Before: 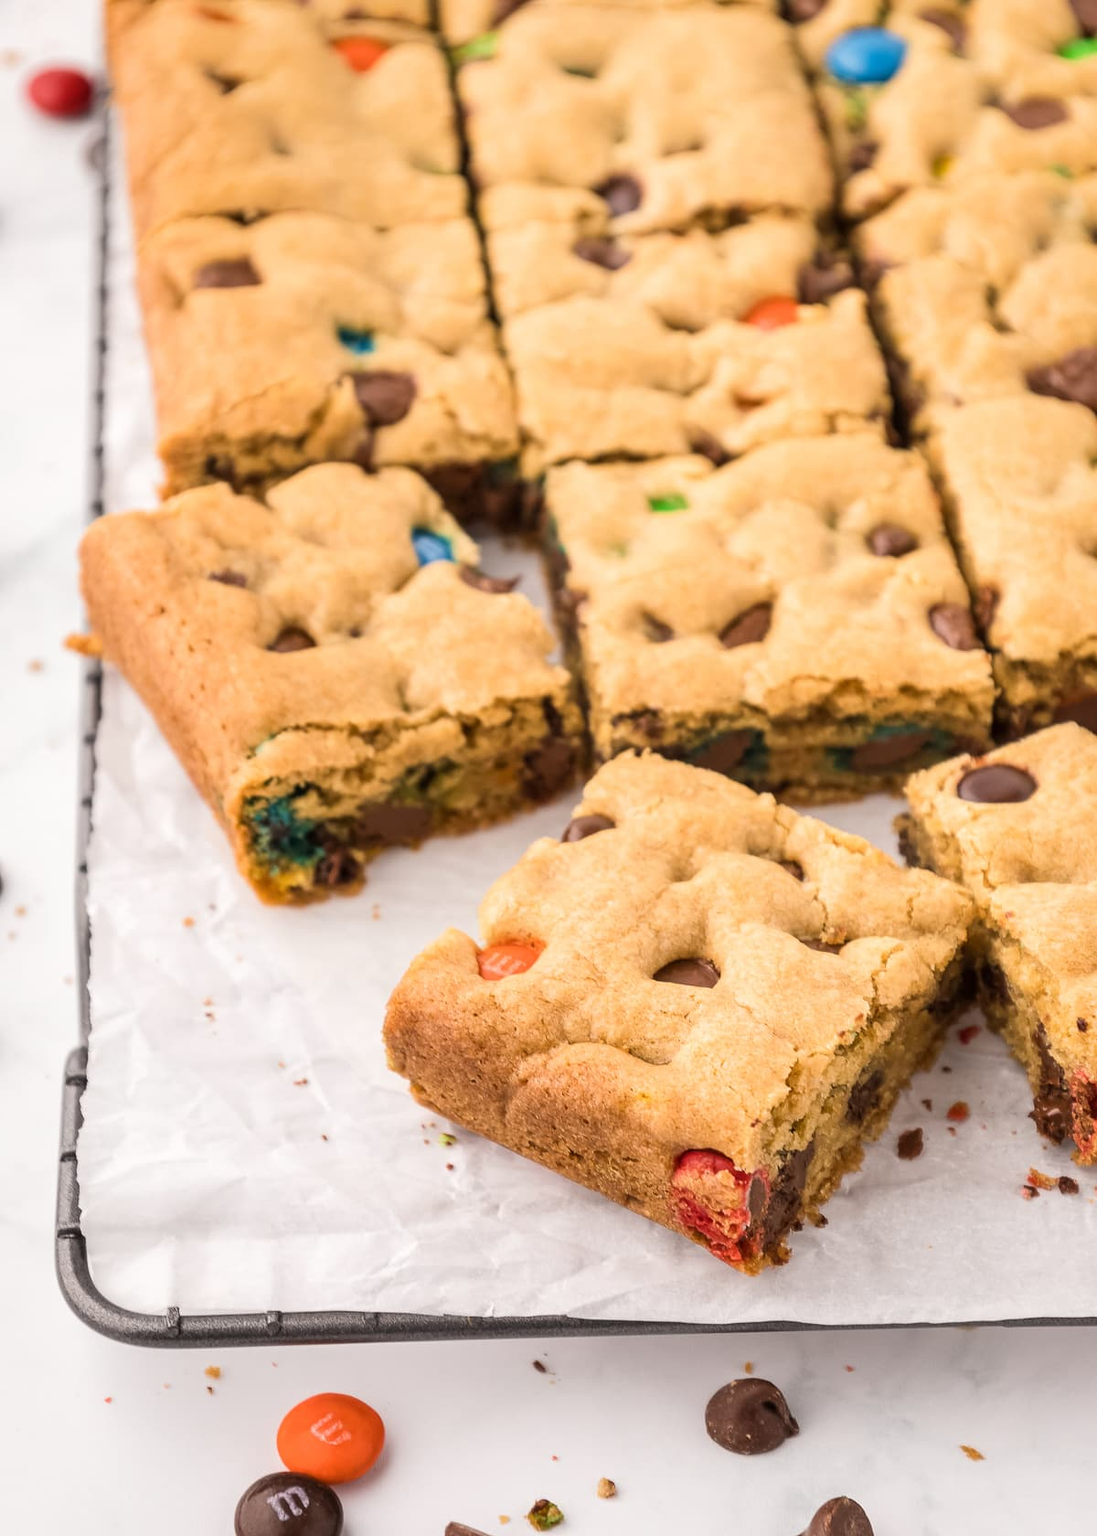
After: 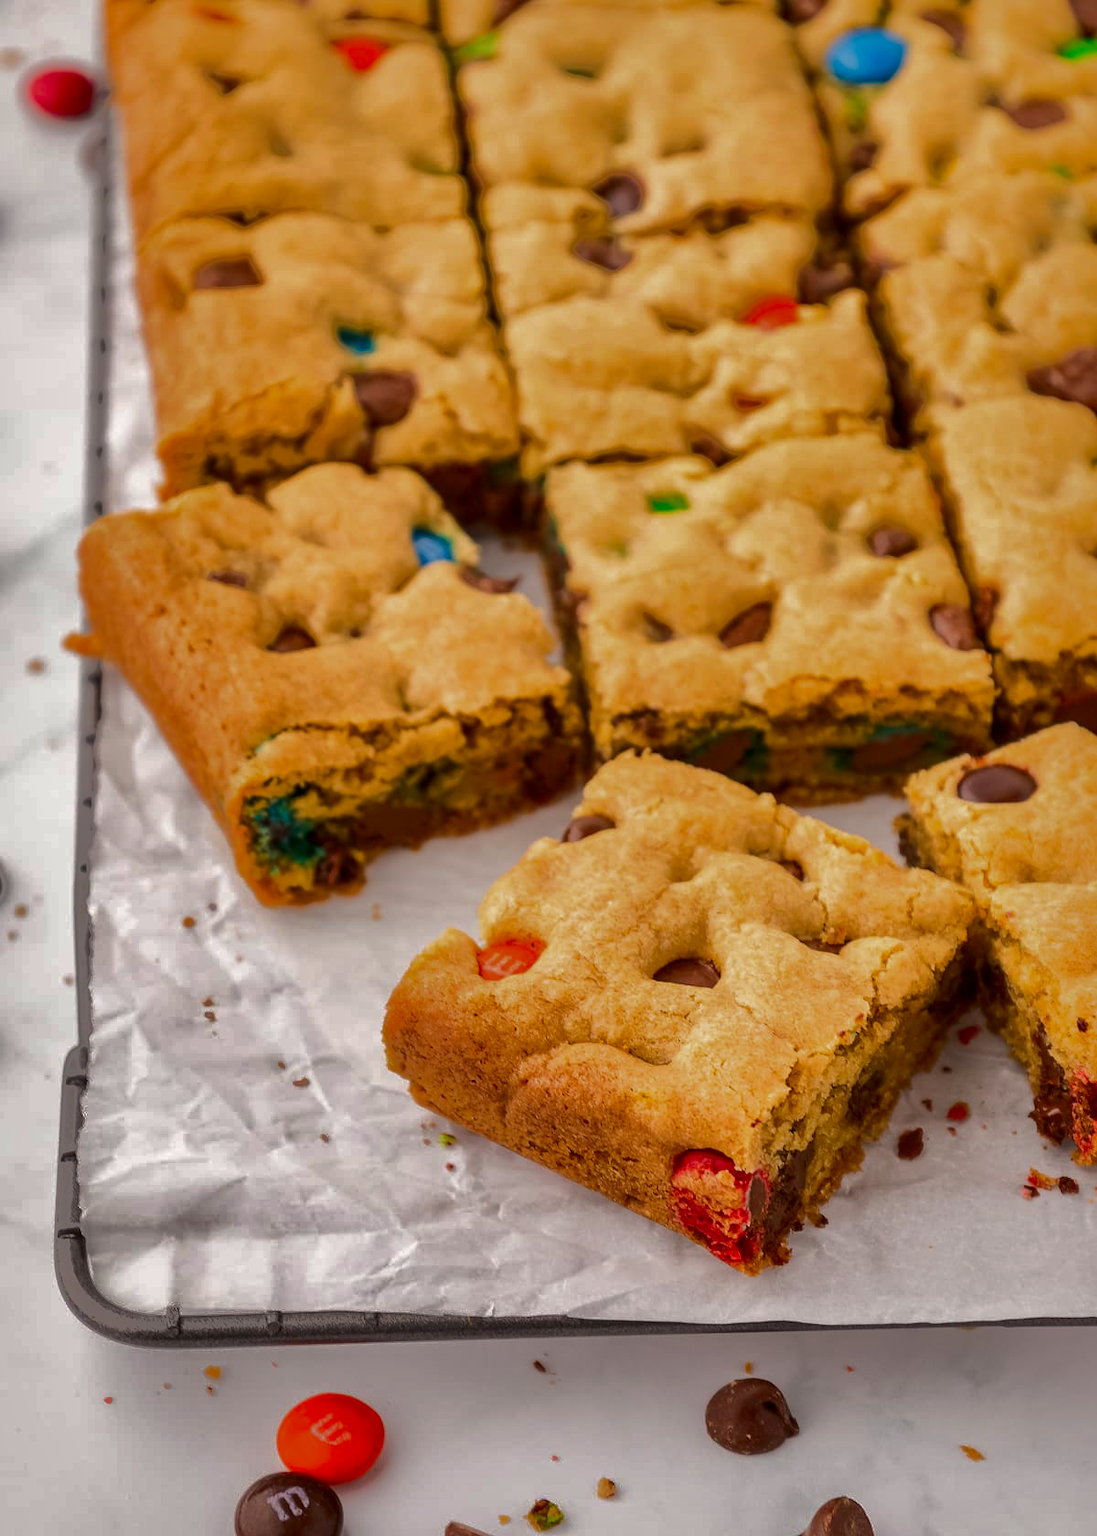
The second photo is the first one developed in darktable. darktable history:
contrast brightness saturation: brightness -0.25, saturation 0.2
shadows and highlights: shadows 38.43, highlights -74.54
